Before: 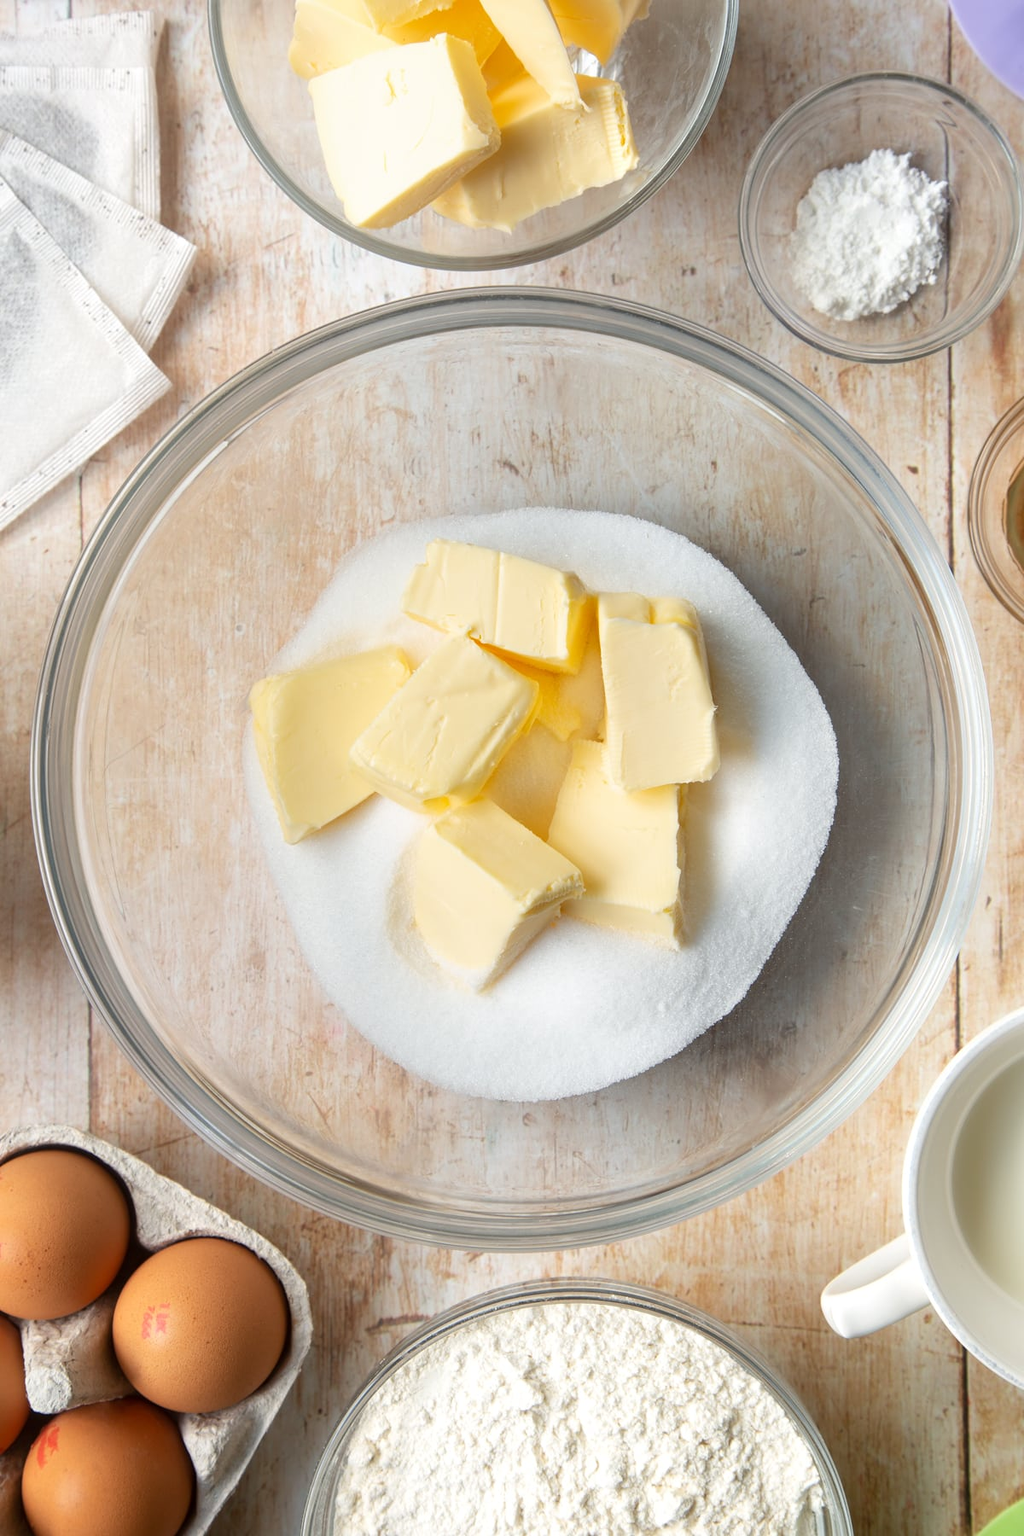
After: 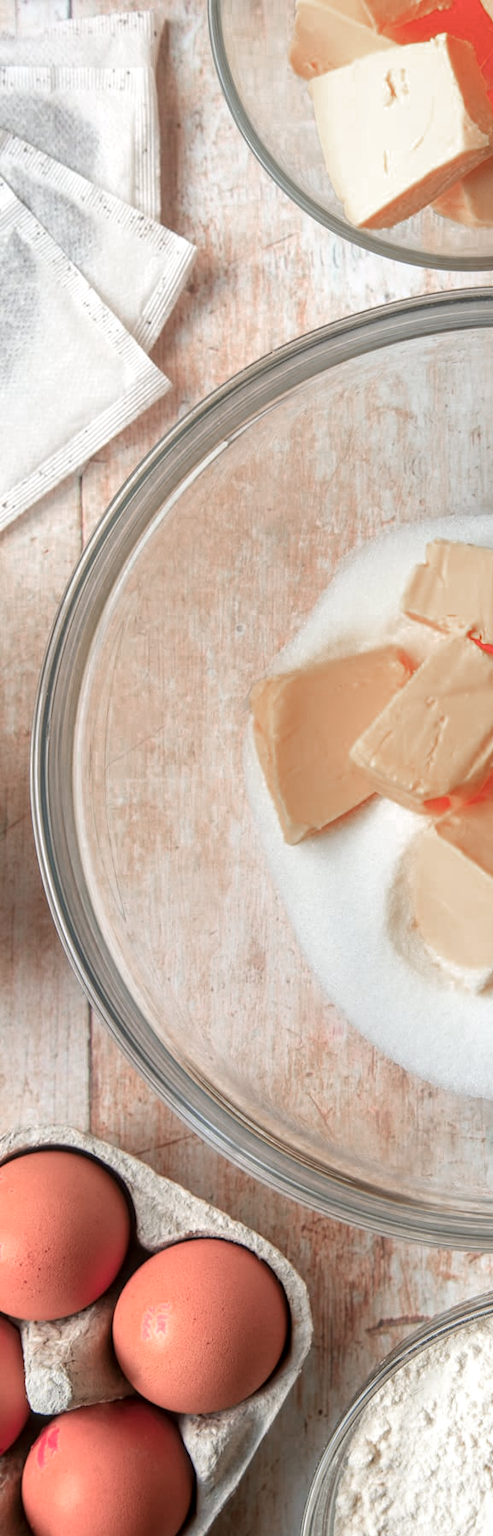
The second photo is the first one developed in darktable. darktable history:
crop and rotate: left 0.022%, top 0%, right 51.768%
color zones: curves: ch0 [(0.006, 0.385) (0.143, 0.563) (0.243, 0.321) (0.352, 0.464) (0.516, 0.456) (0.625, 0.5) (0.75, 0.5) (0.875, 0.5)]; ch1 [(0, 0.5) (0.134, 0.504) (0.246, 0.463) (0.421, 0.515) (0.5, 0.56) (0.625, 0.5) (0.75, 0.5) (0.875, 0.5)]; ch2 [(0, 0.5) (0.131, 0.426) (0.307, 0.289) (0.38, 0.188) (0.513, 0.216) (0.625, 0.548) (0.75, 0.468) (0.838, 0.396) (0.971, 0.311)]
local contrast: on, module defaults
